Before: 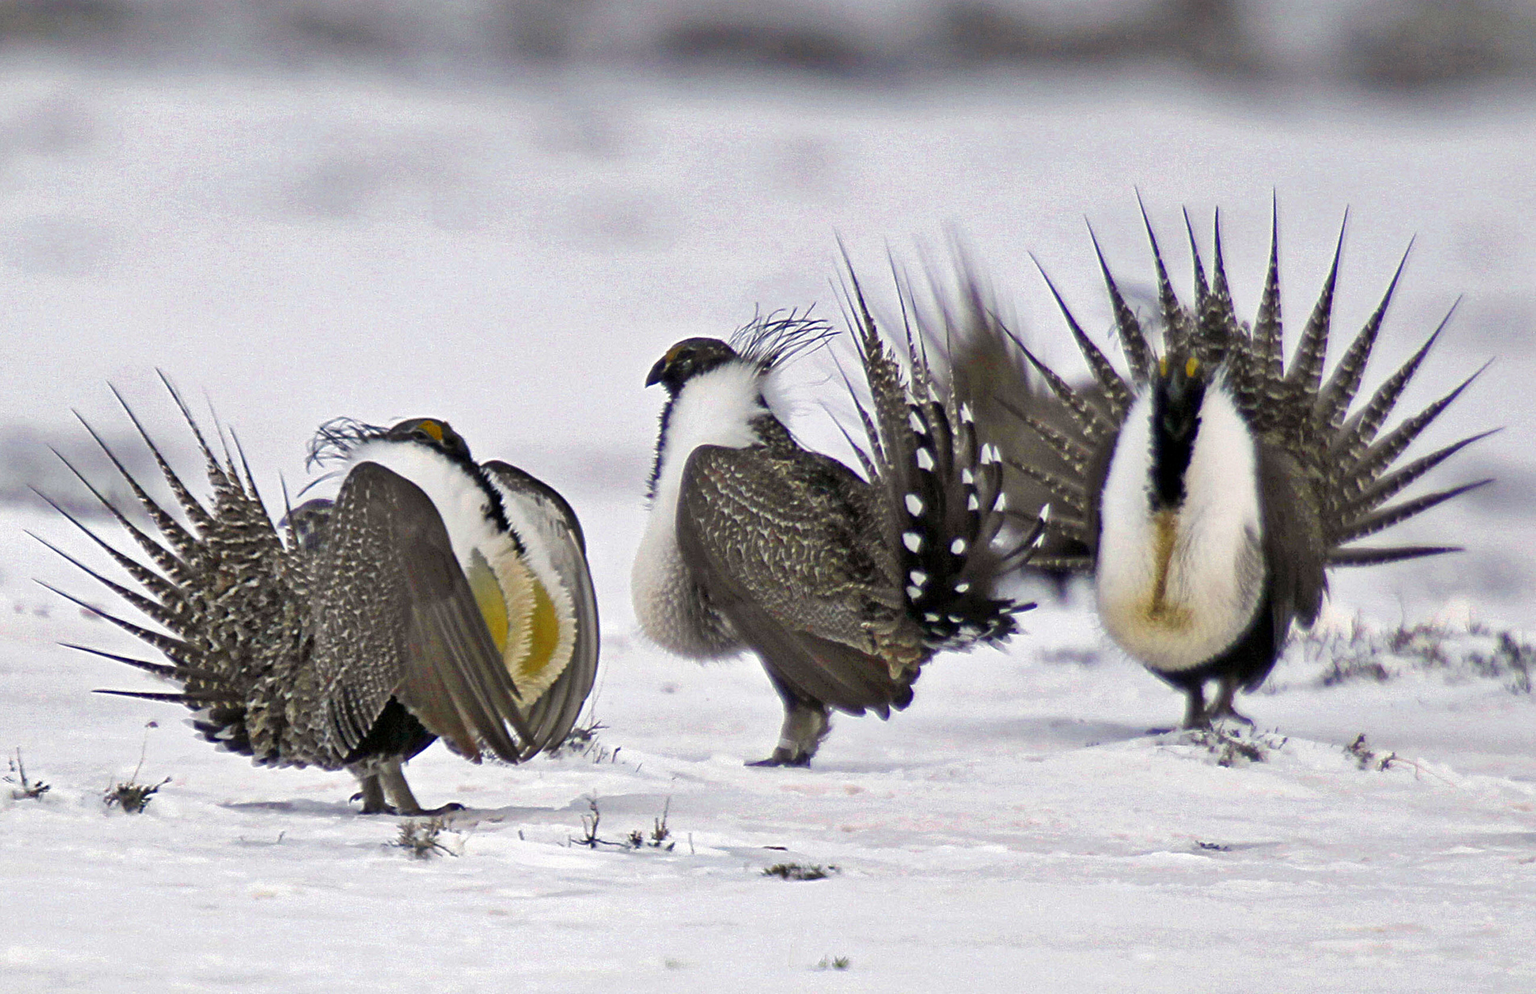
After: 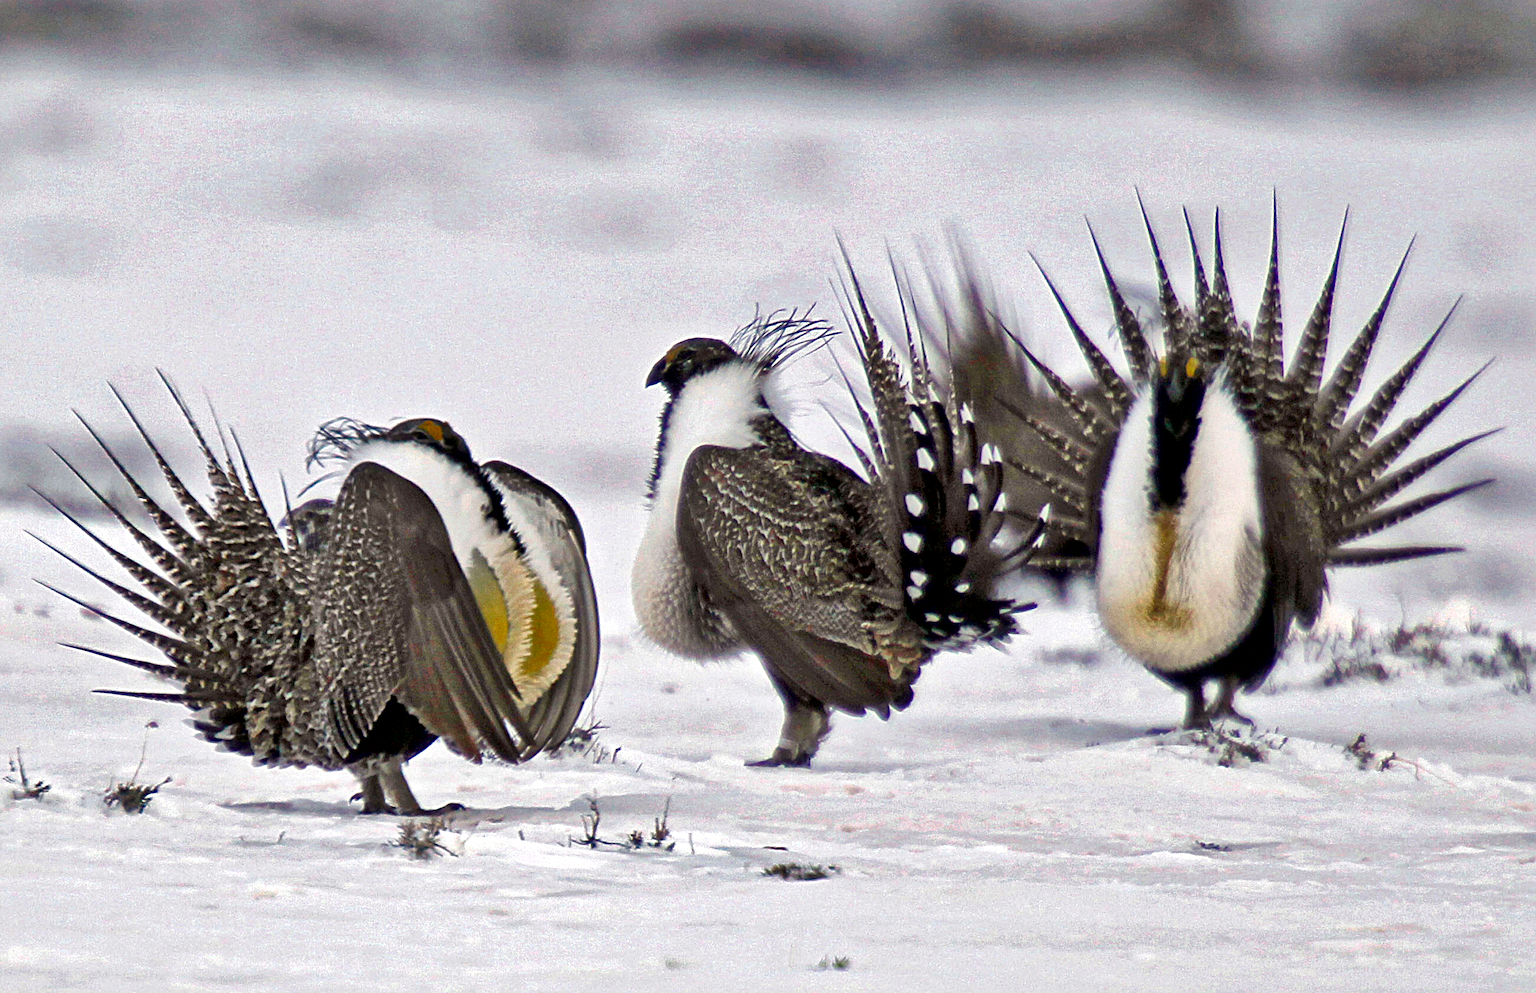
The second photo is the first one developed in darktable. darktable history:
local contrast: mode bilateral grid, contrast 50, coarseness 50, detail 150%, midtone range 0.2
sharpen: amount 0.2
